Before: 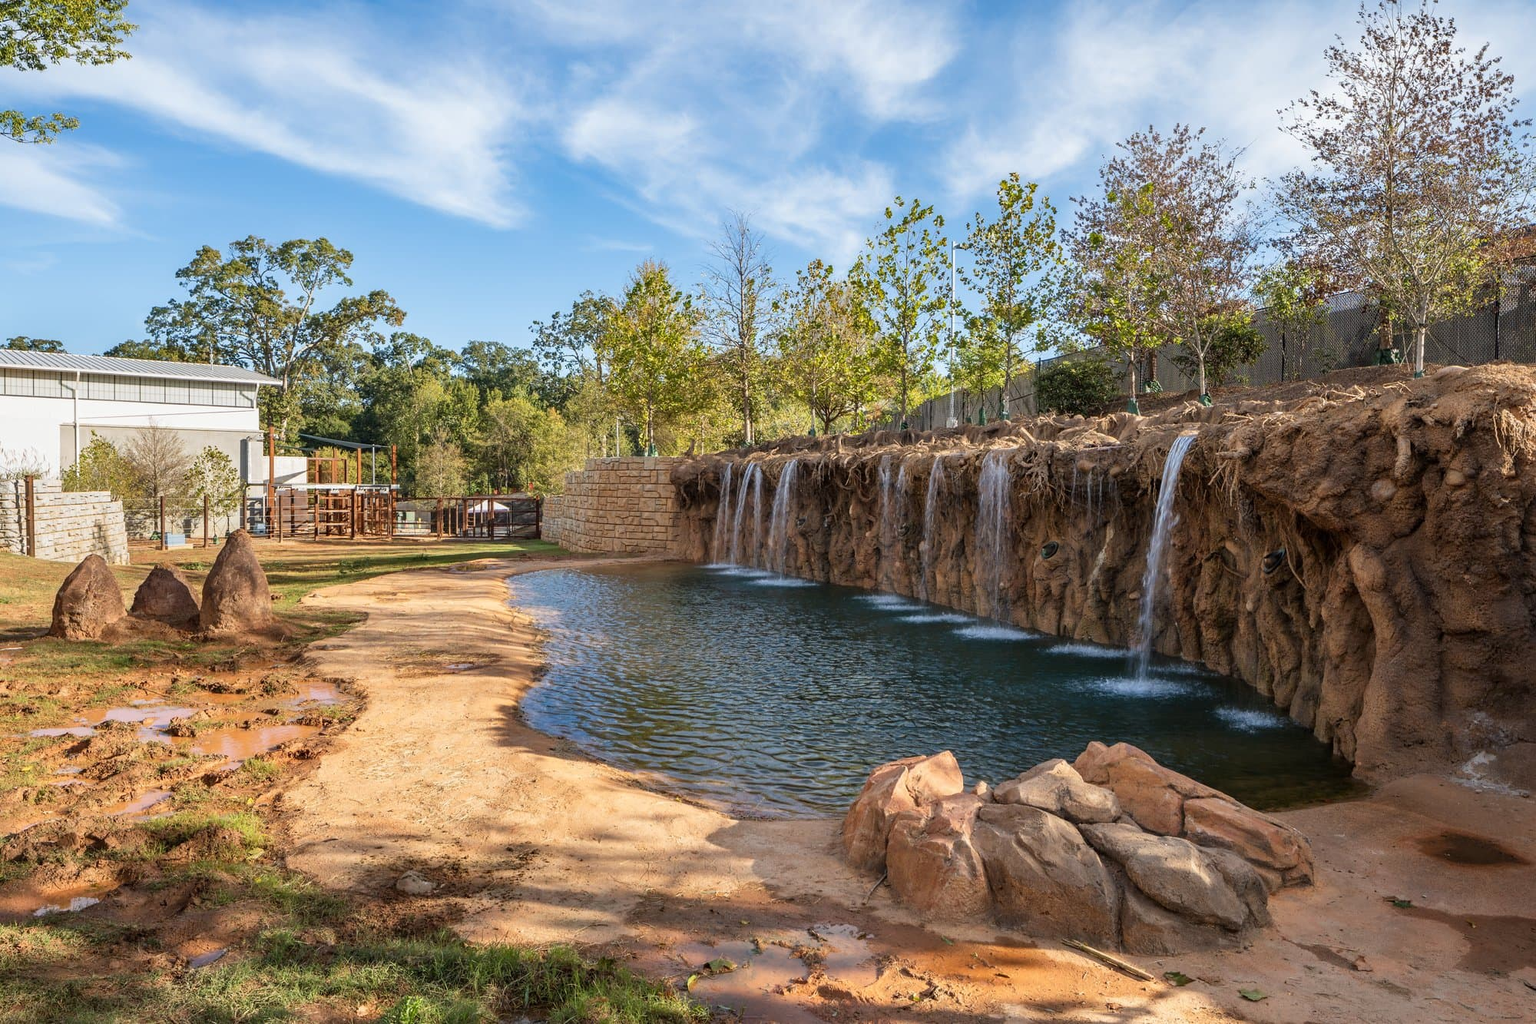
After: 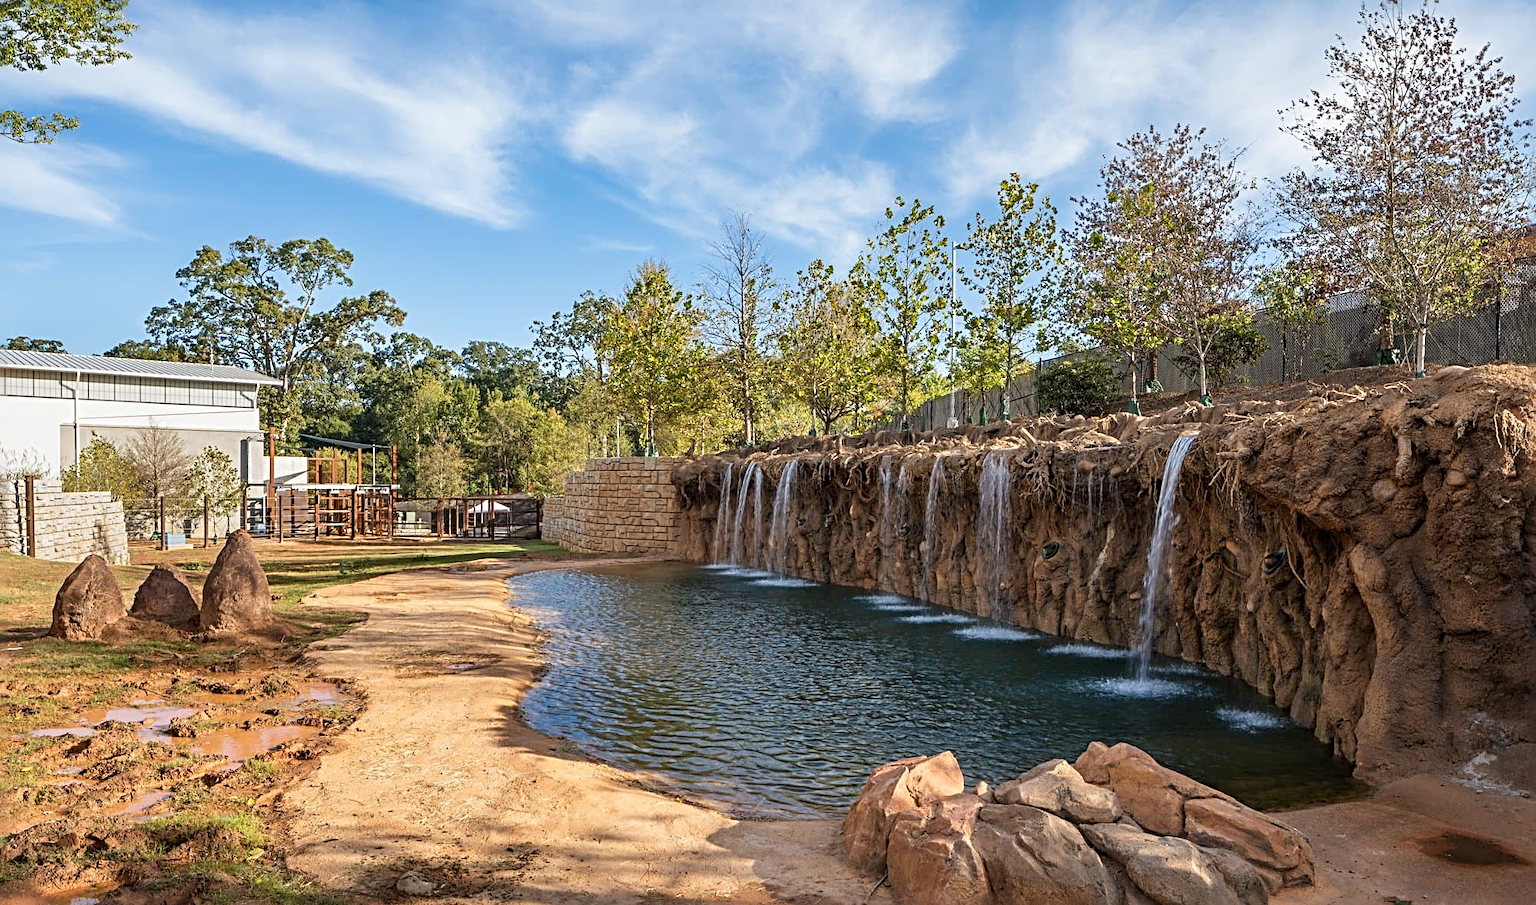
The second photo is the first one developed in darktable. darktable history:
crop and rotate: top 0%, bottom 11.49%
sharpen: radius 4
